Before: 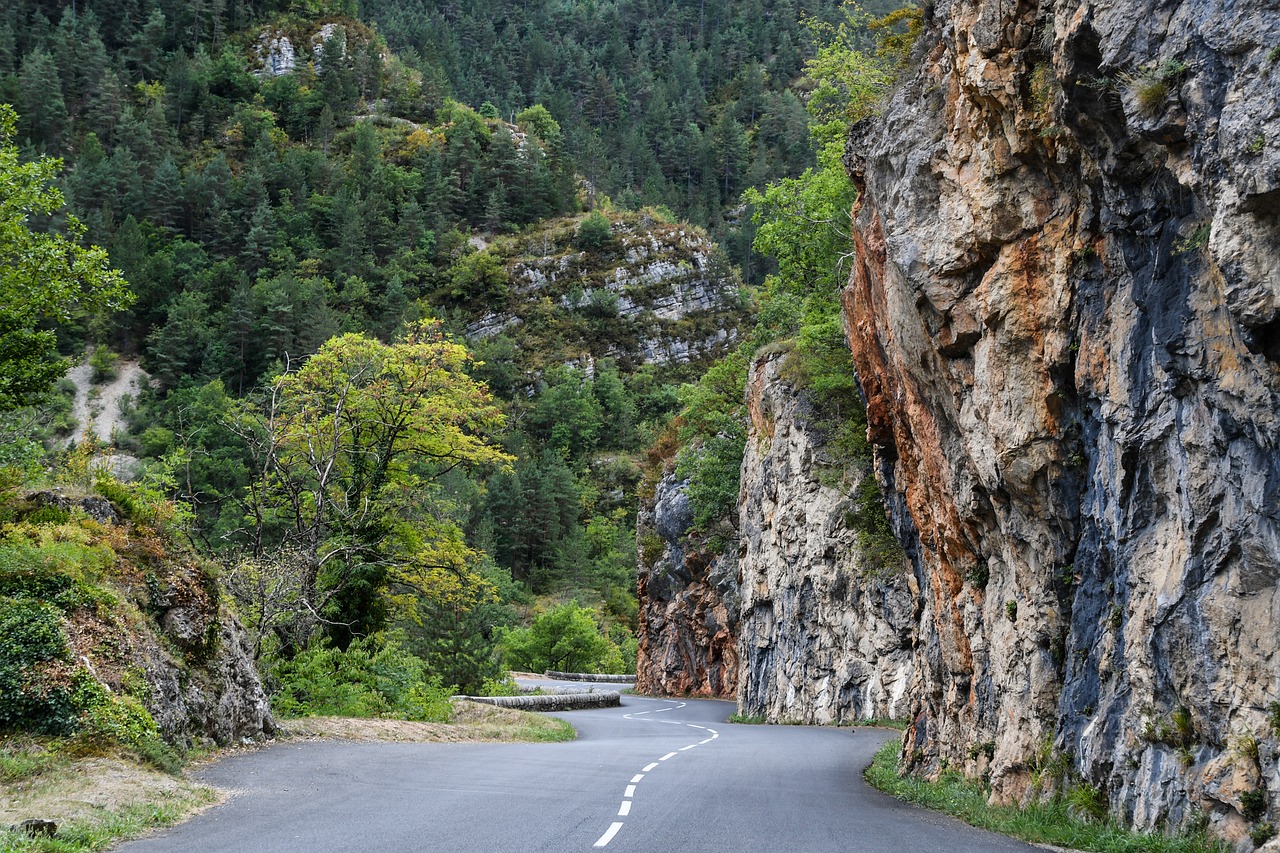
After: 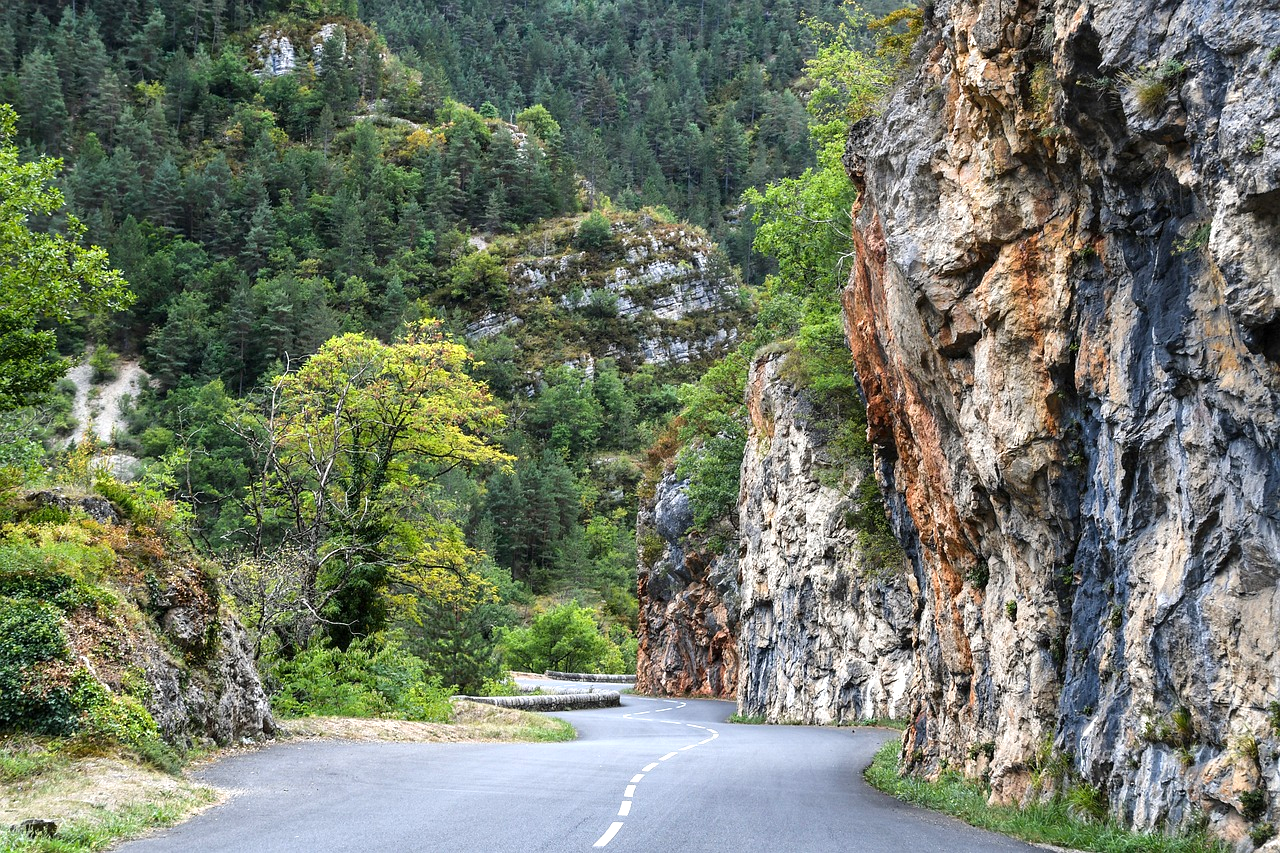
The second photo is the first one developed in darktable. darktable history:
exposure: exposure 0.608 EV, compensate exposure bias true, compensate highlight preservation false
